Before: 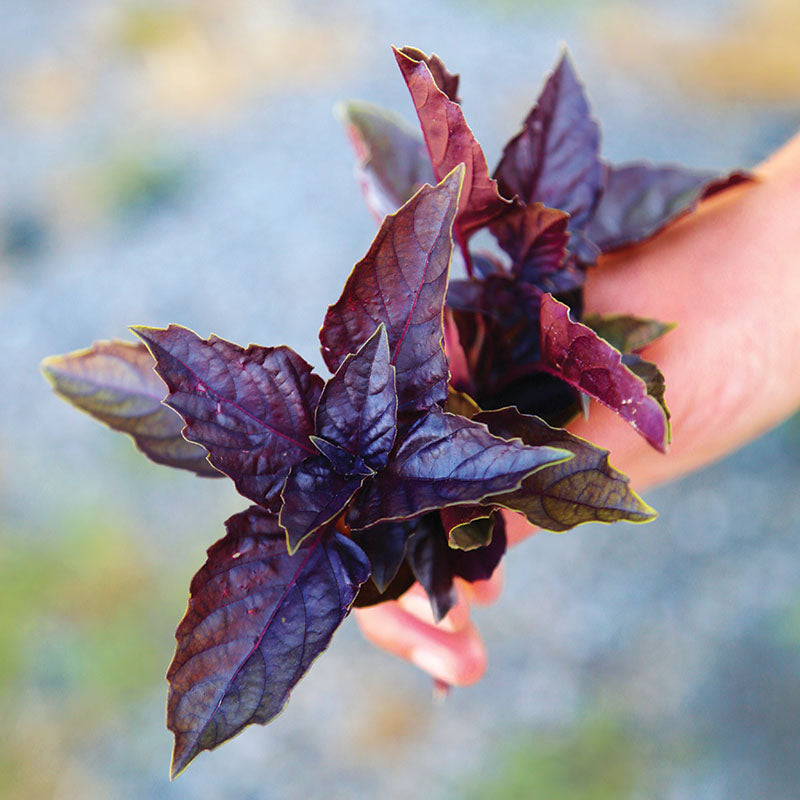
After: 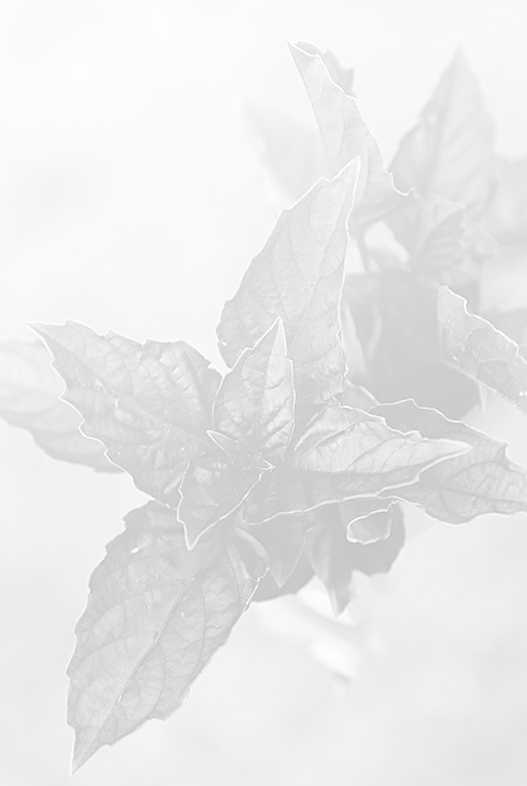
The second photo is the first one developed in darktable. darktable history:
shadows and highlights: radius 331.84, shadows 53.55, highlights -100, compress 94.63%, highlights color adjustment 73.23%, soften with gaussian
exposure: exposure 0.014 EV, compensate highlight preservation false
rotate and perspective: rotation -0.45°, automatic cropping original format, crop left 0.008, crop right 0.992, crop top 0.012, crop bottom 0.988
crop and rotate: left 12.648%, right 20.685%
bloom: size 70%, threshold 25%, strength 70%
monochrome: on, module defaults
sharpen: on, module defaults
